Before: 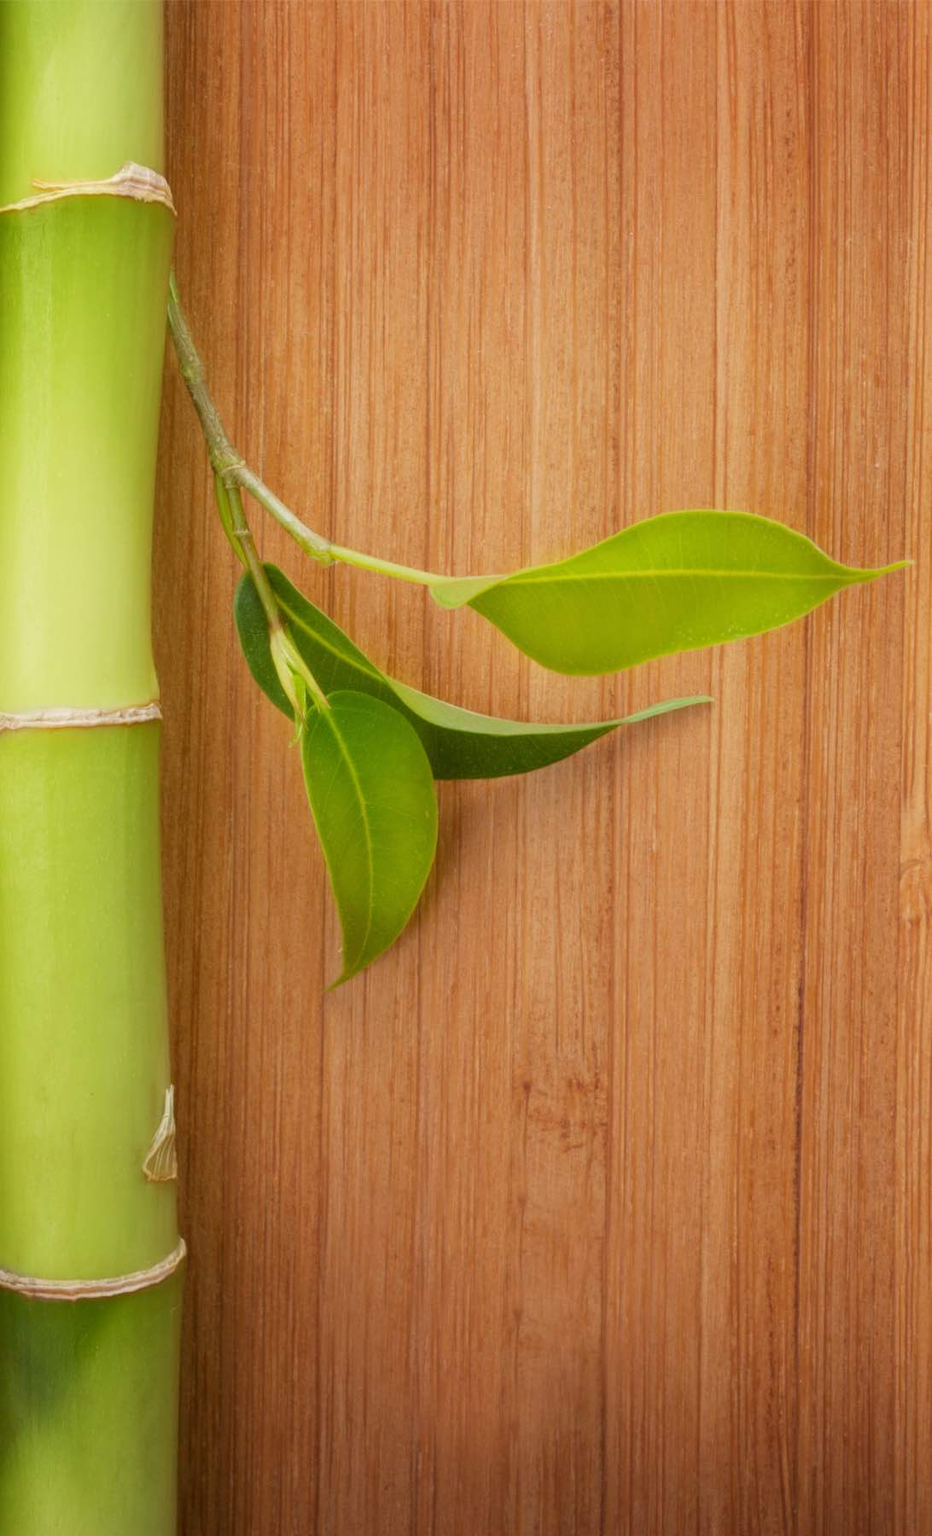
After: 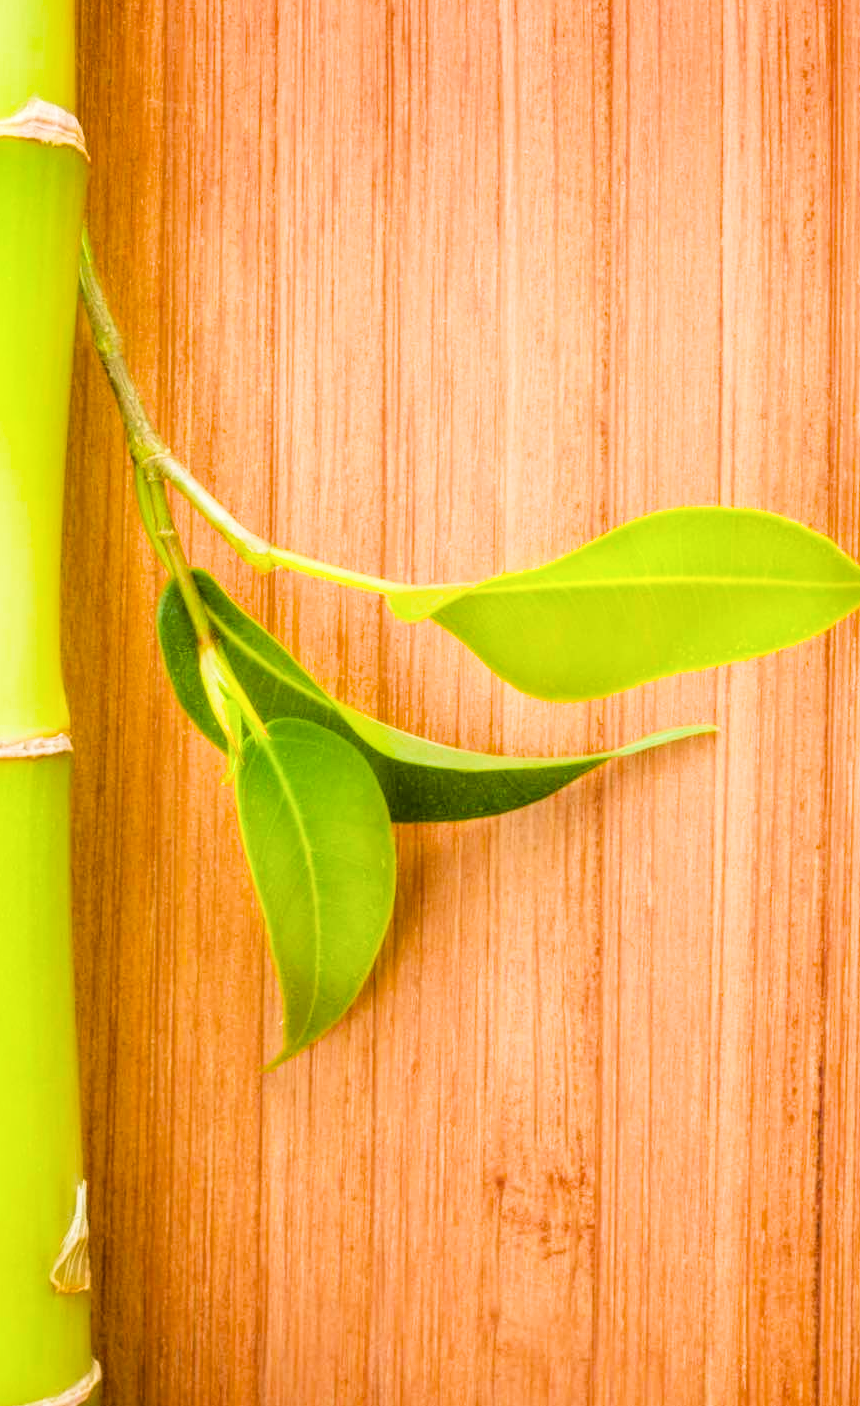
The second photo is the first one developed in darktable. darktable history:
velvia: on, module defaults
exposure: black level correction 0, exposure 1.1 EV, compensate exposure bias true, compensate highlight preservation false
local contrast: detail 130%
crop and rotate: left 10.77%, top 5.1%, right 10.41%, bottom 16.76%
color balance: output saturation 120%
filmic rgb: black relative exposure -5 EV, hardness 2.88, contrast 1.3, highlights saturation mix -30%
